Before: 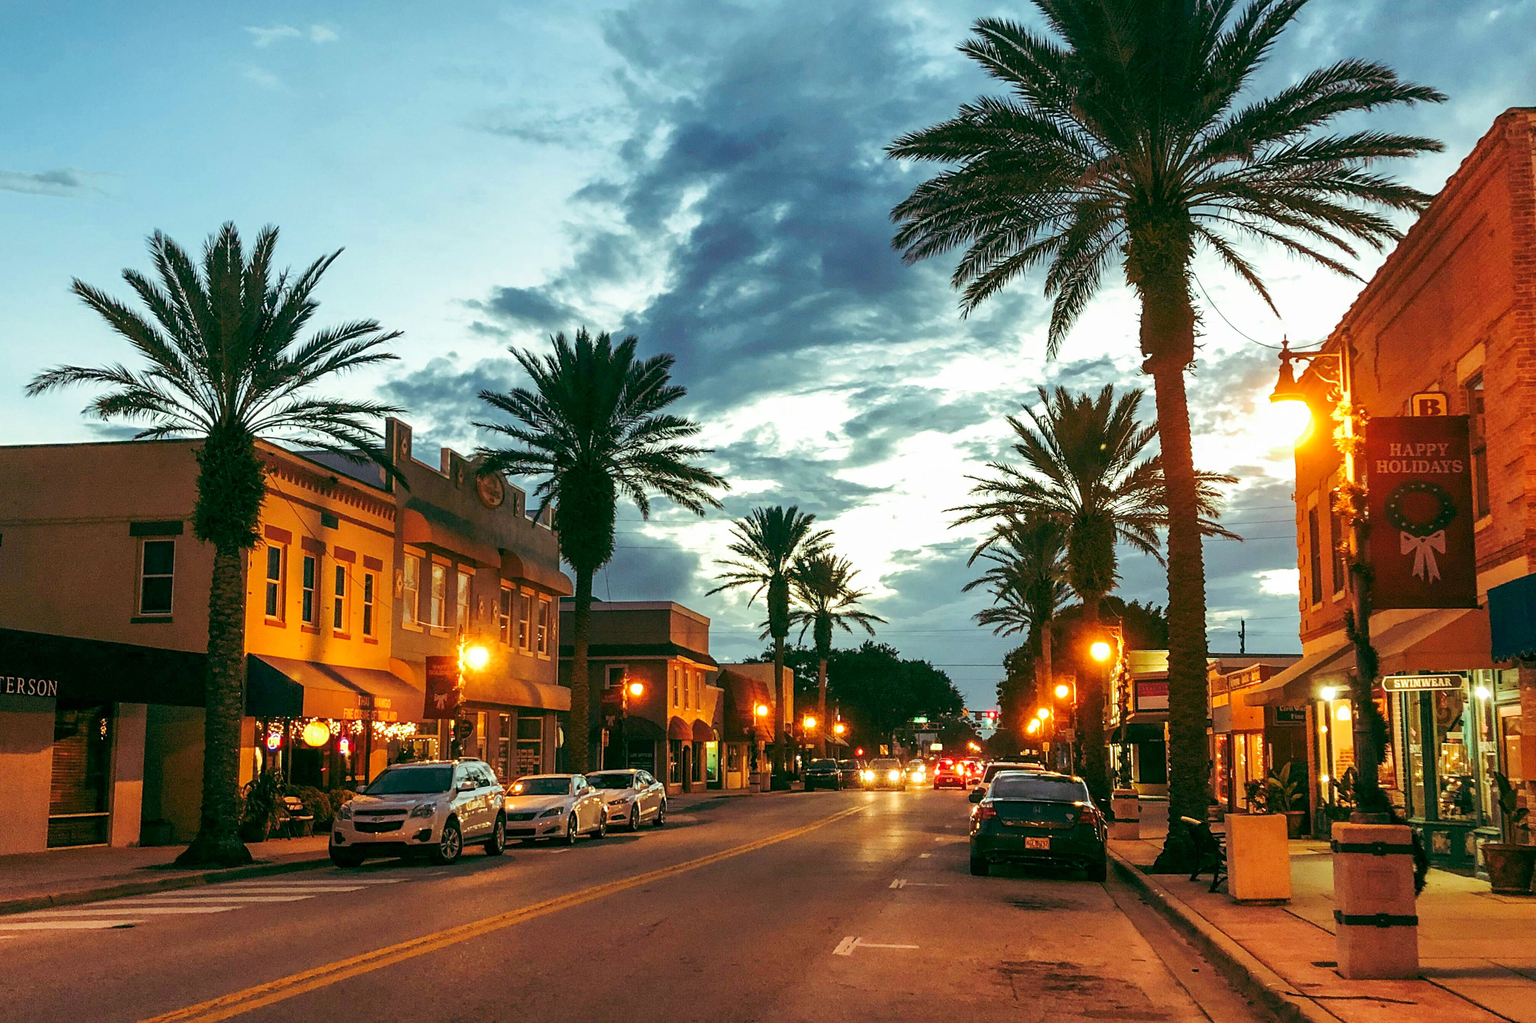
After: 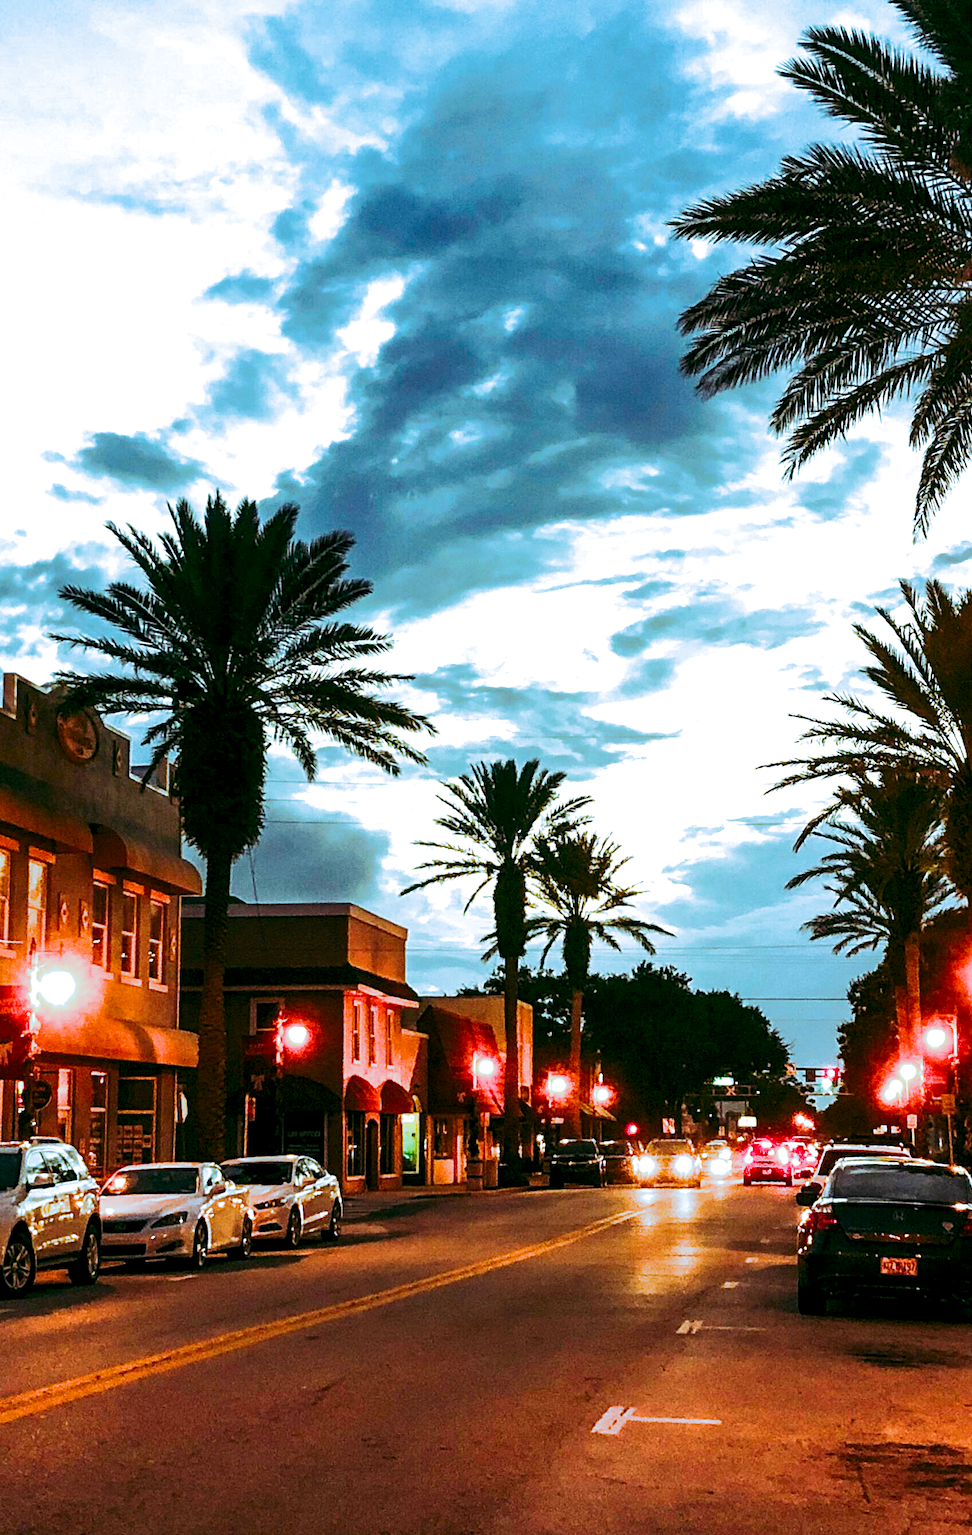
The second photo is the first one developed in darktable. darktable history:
exposure: exposure 0.515 EV, compensate highlight preservation false
levels: levels [0.031, 0.5, 0.969]
crop: left 28.583%, right 29.231%
contrast brightness saturation: contrast 0.19, brightness -0.11, saturation 0.21
split-toning: shadows › hue 351.18°, shadows › saturation 0.86, highlights › hue 218.82°, highlights › saturation 0.73, balance -19.167
